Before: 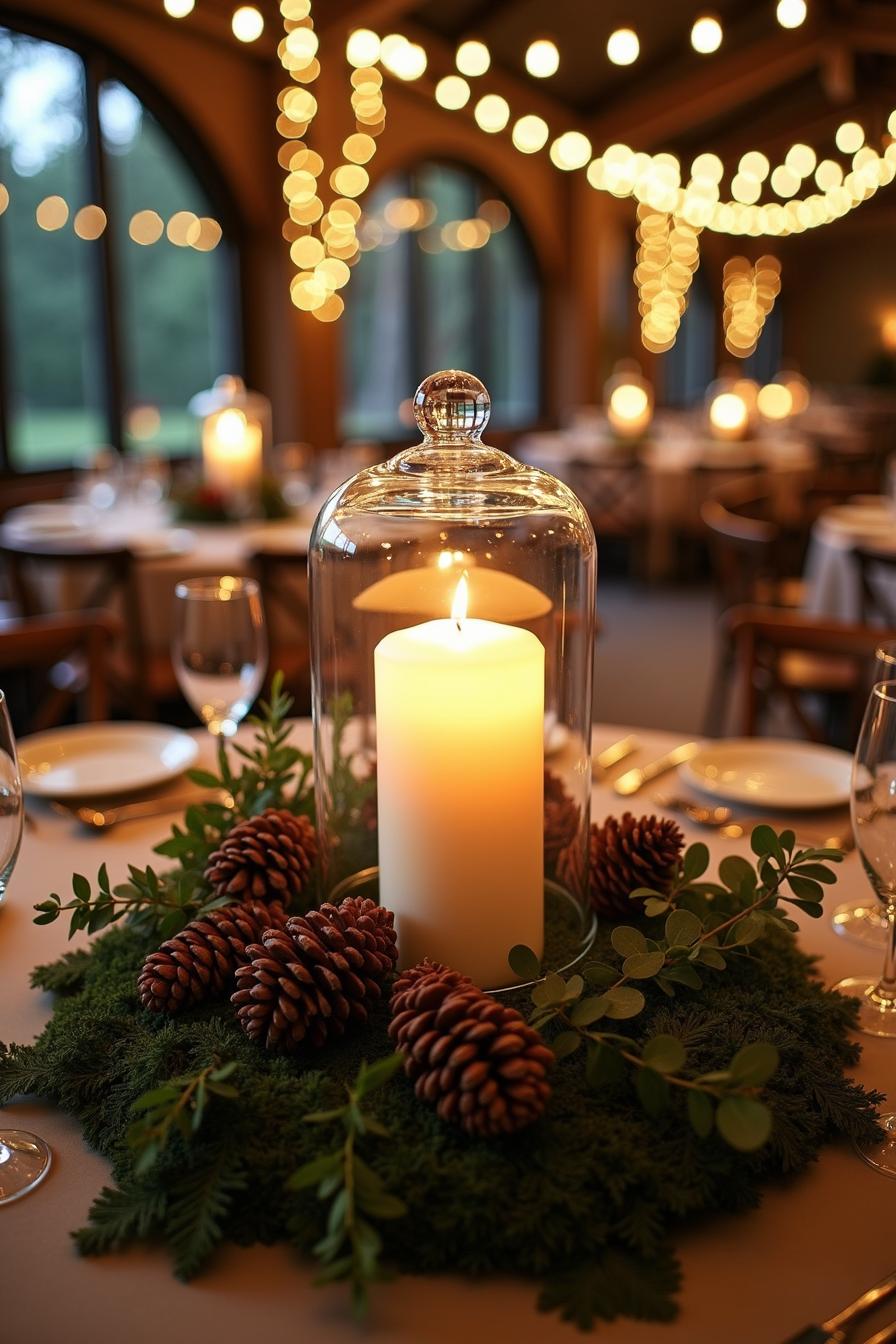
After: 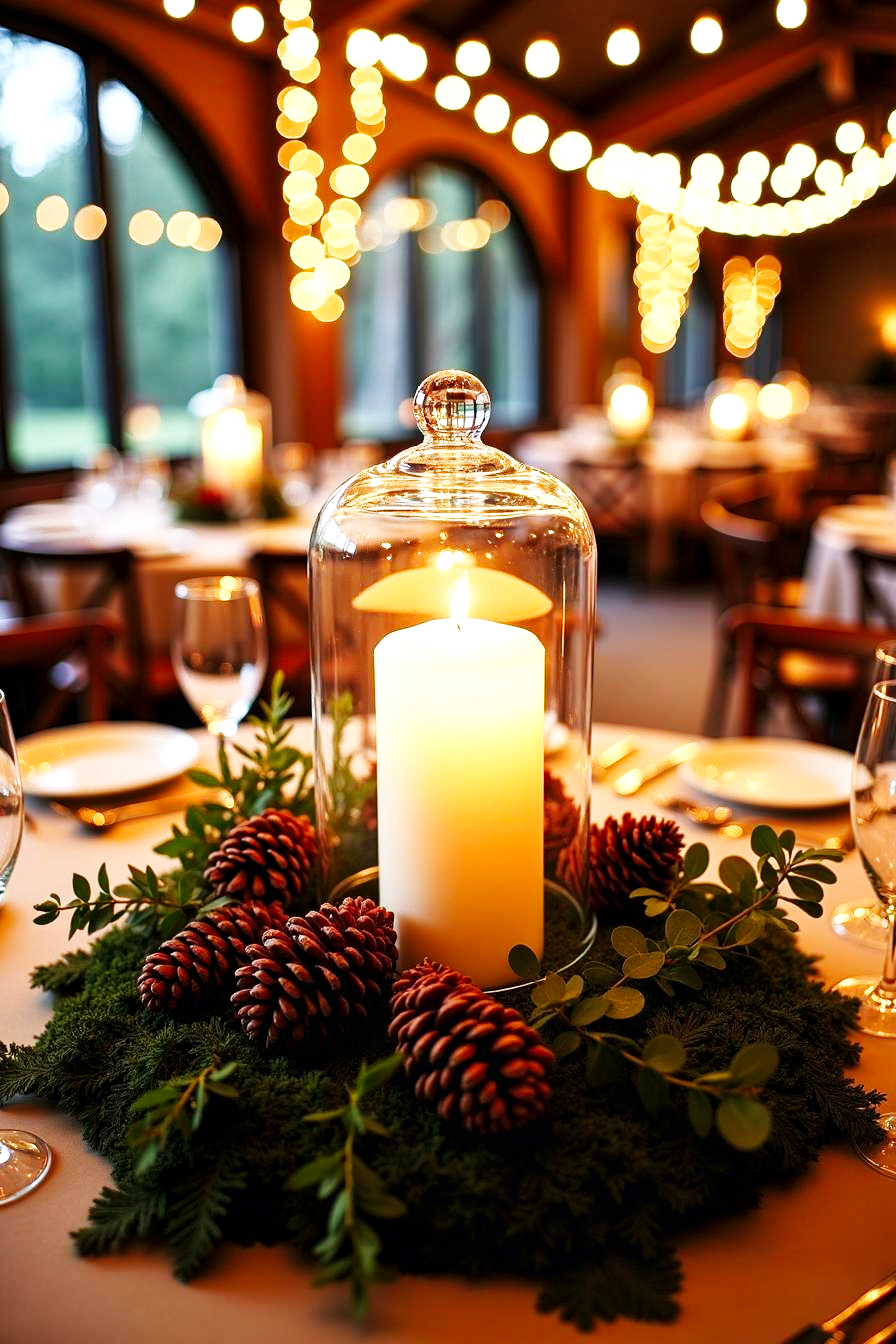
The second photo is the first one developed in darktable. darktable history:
local contrast: highlights 100%, shadows 100%, detail 120%, midtone range 0.2
base curve: curves: ch0 [(0, 0.003) (0.001, 0.002) (0.006, 0.004) (0.02, 0.022) (0.048, 0.086) (0.094, 0.234) (0.162, 0.431) (0.258, 0.629) (0.385, 0.8) (0.548, 0.918) (0.751, 0.988) (1, 1)], preserve colors none
